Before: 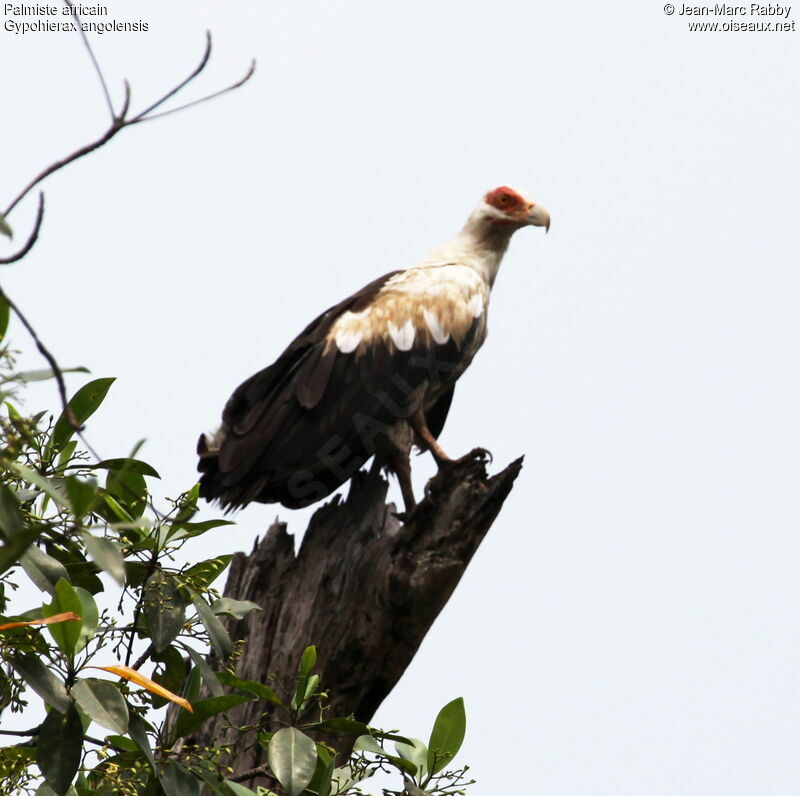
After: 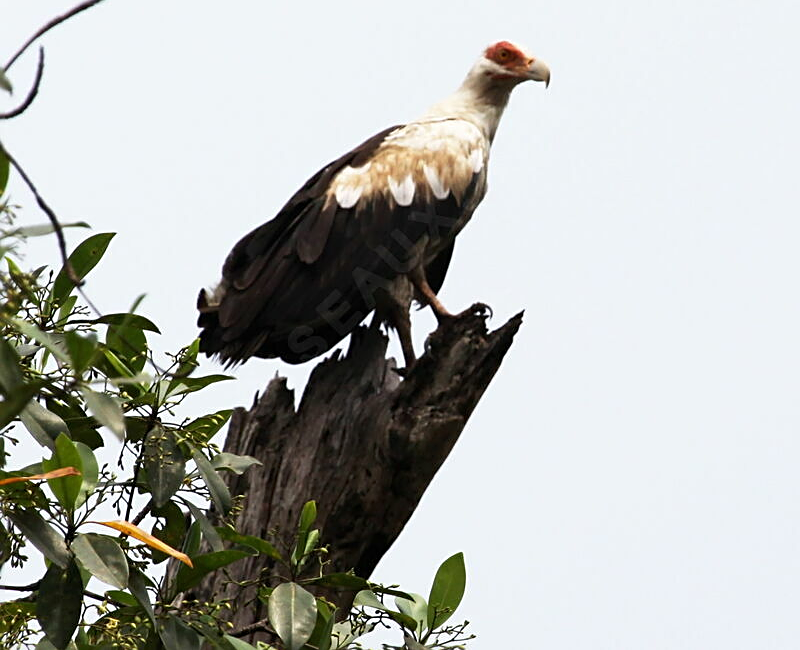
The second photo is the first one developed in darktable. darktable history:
crop and rotate: top 18.339%
sharpen: on, module defaults
